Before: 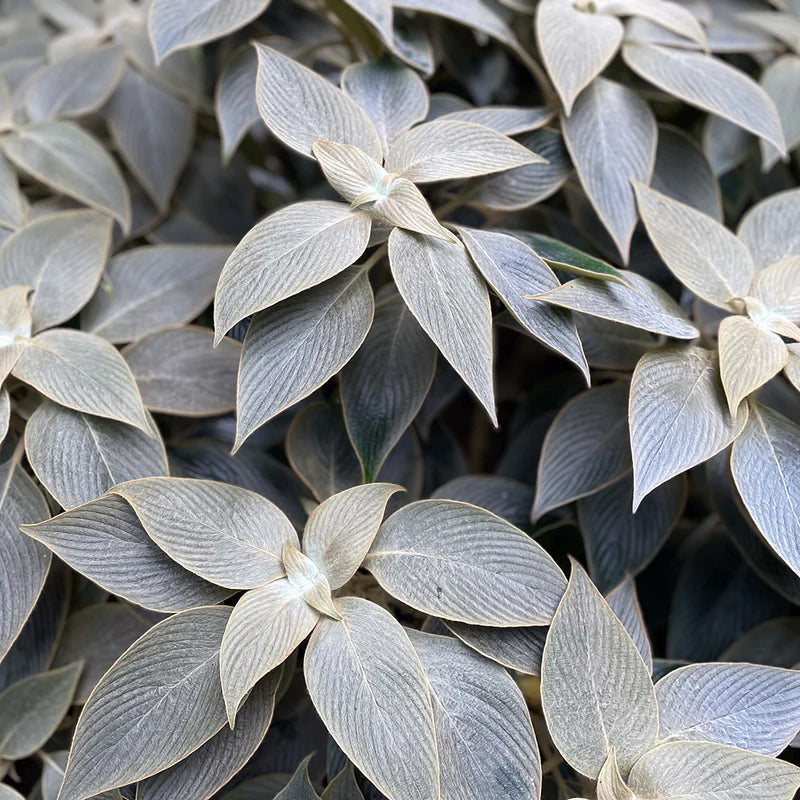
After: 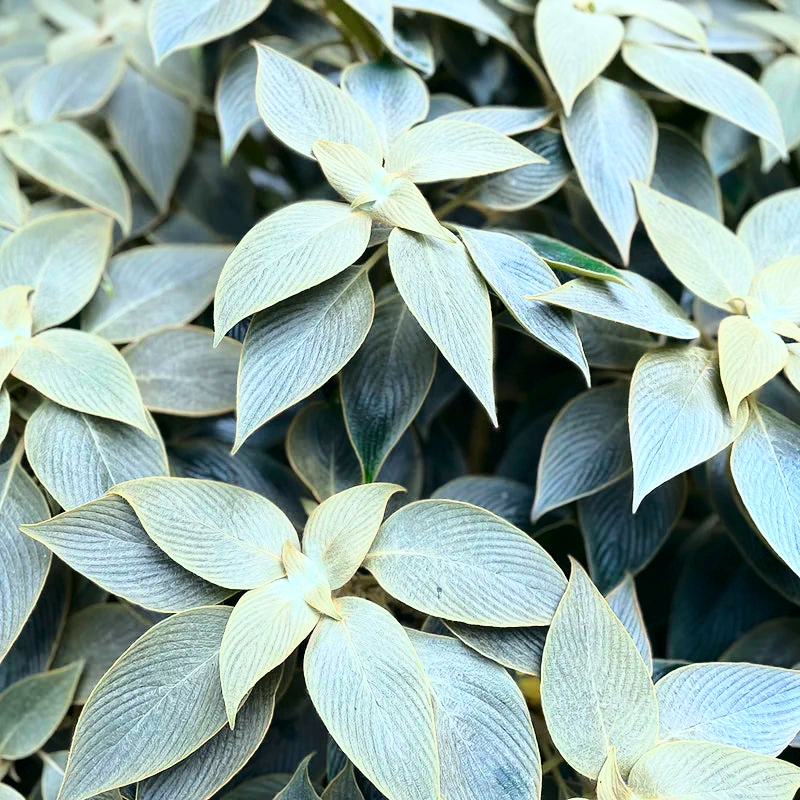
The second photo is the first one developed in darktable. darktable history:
base curve: curves: ch0 [(0, 0) (0.028, 0.03) (0.121, 0.232) (0.46, 0.748) (0.859, 0.968) (1, 1)]
color correction: highlights a* -7.33, highlights b* 1.43, shadows a* -3.27, saturation 1.45
